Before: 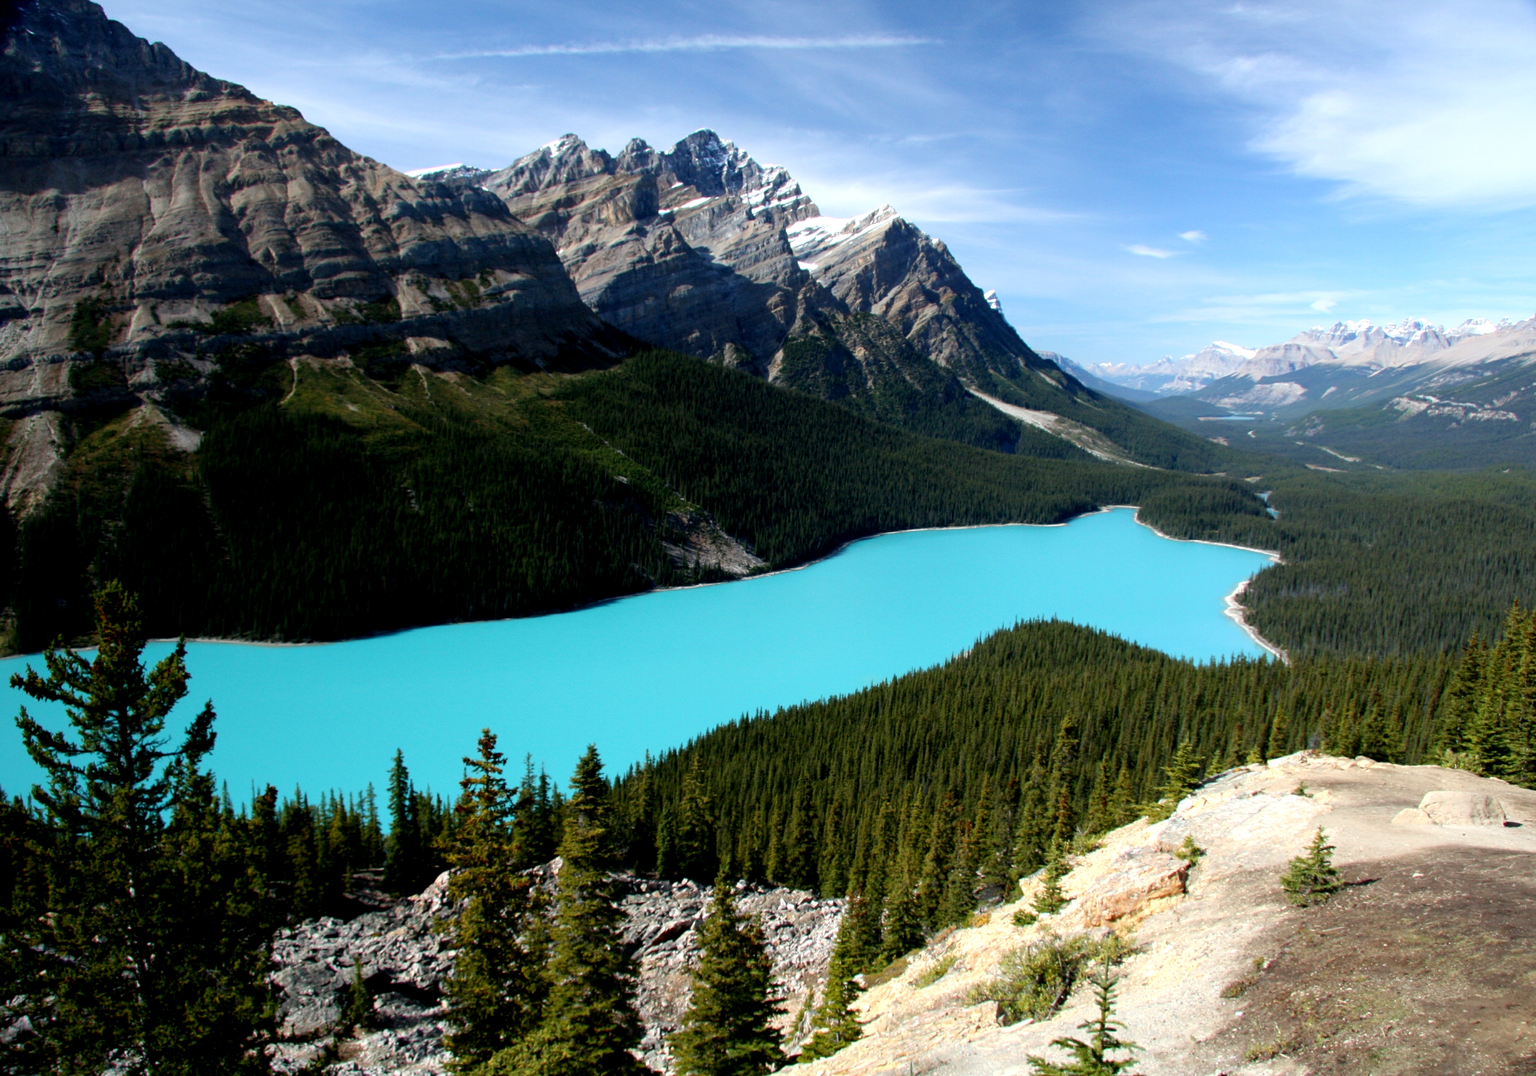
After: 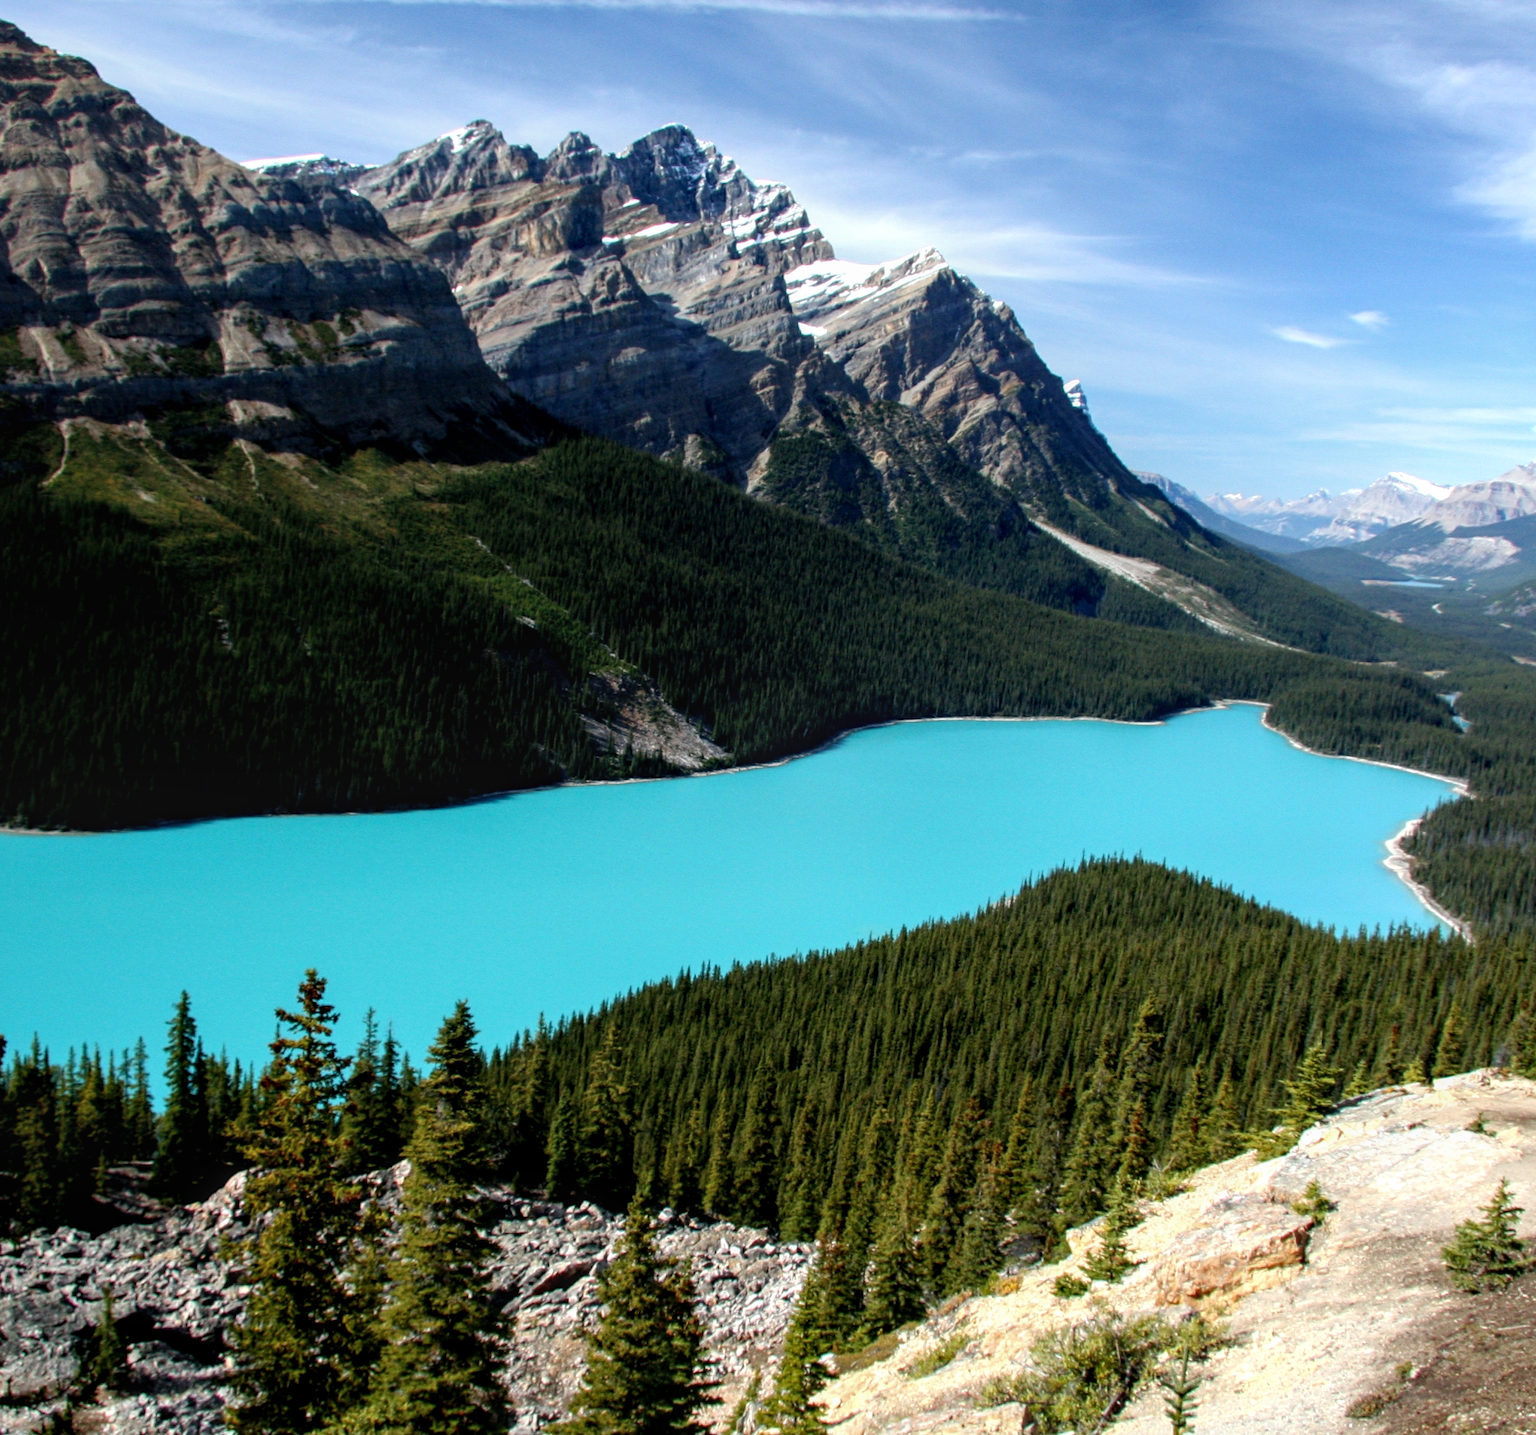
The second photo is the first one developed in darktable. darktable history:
crop and rotate: angle -3.27°, left 14.277%, top 0.028%, right 10.766%, bottom 0.028%
local contrast: on, module defaults
